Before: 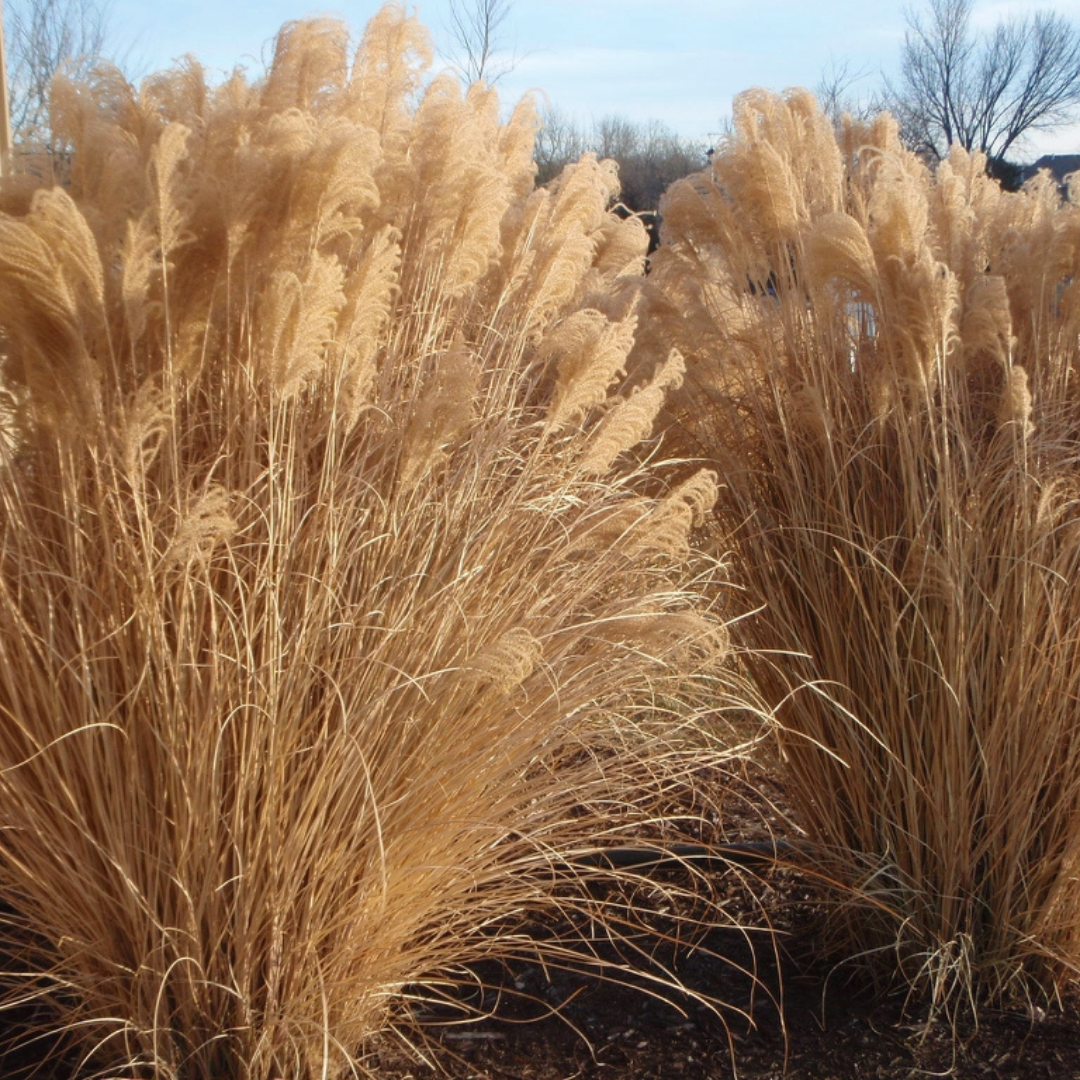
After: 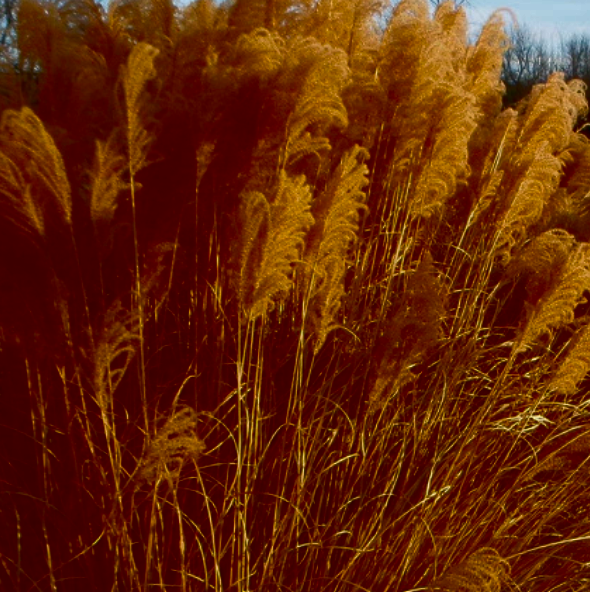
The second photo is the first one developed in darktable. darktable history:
color correction: highlights a* 3.84, highlights b* 5.07
contrast brightness saturation: brightness -1, saturation 1
crop and rotate: left 3.047%, top 7.509%, right 42.236%, bottom 37.598%
